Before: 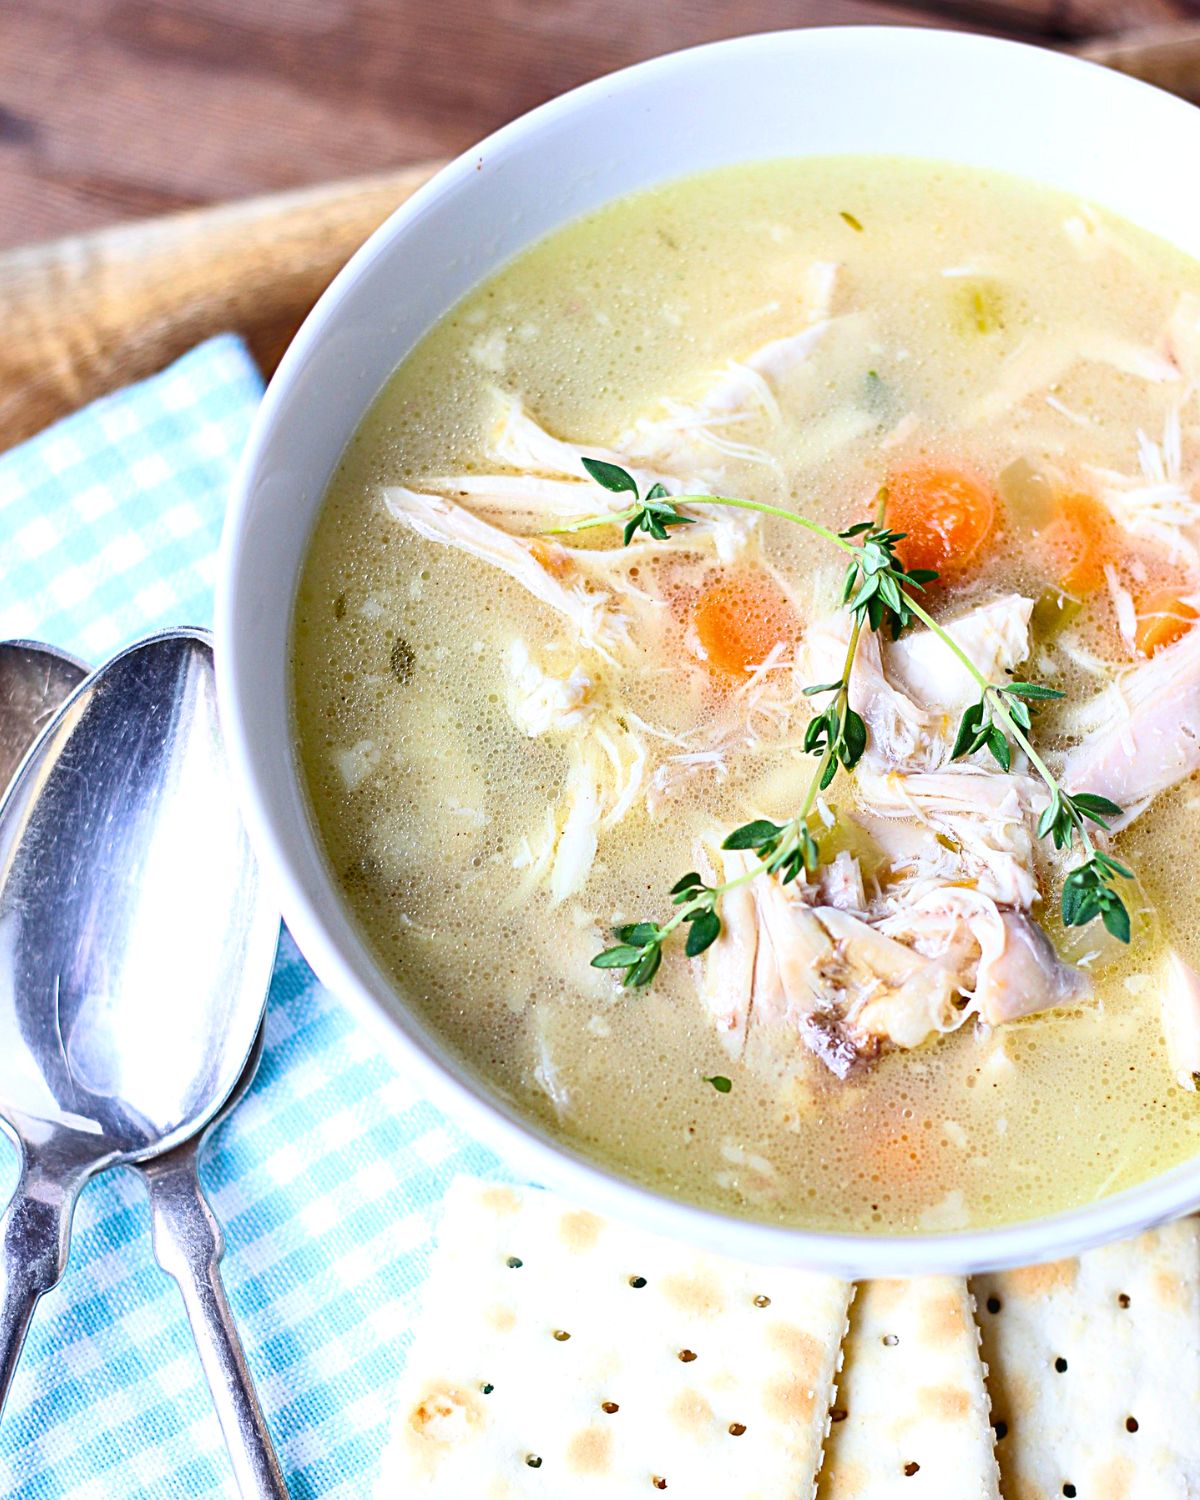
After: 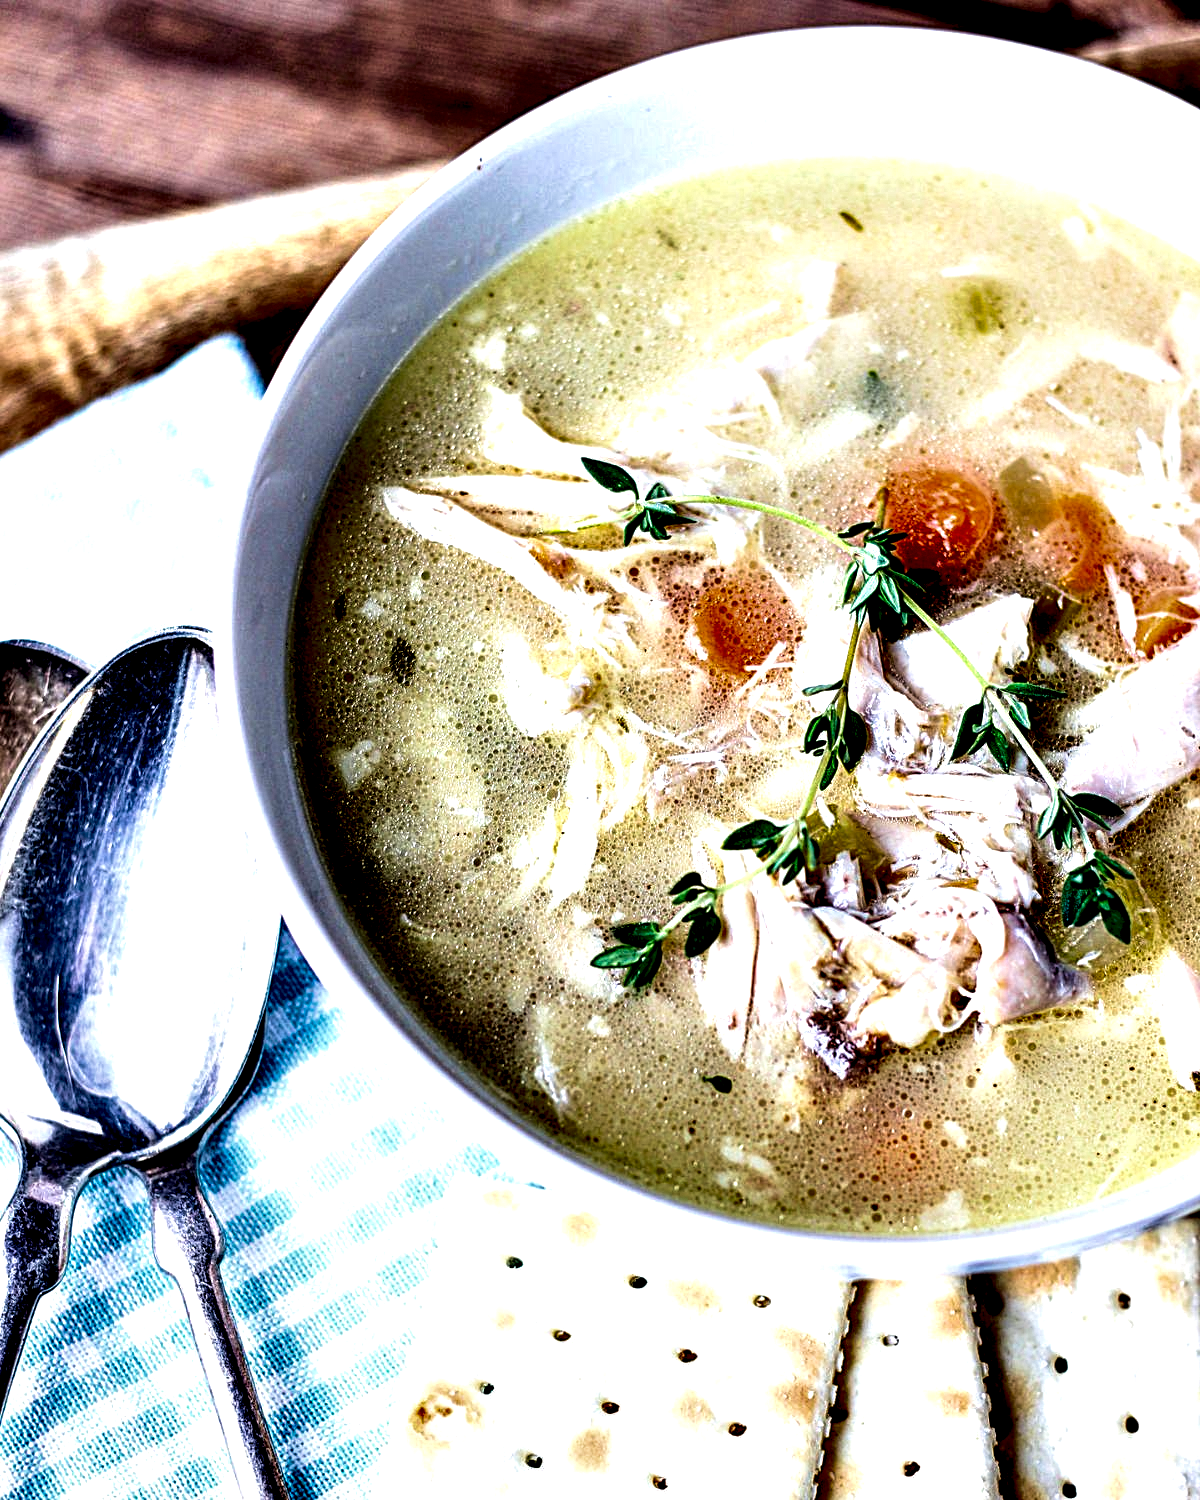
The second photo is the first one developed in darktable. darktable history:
contrast equalizer: y [[0.6 ×6], [0.55 ×6], [0 ×6], [0 ×6], [0 ×6]]
local contrast: shadows 185%, detail 226%
velvia: on, module defaults
